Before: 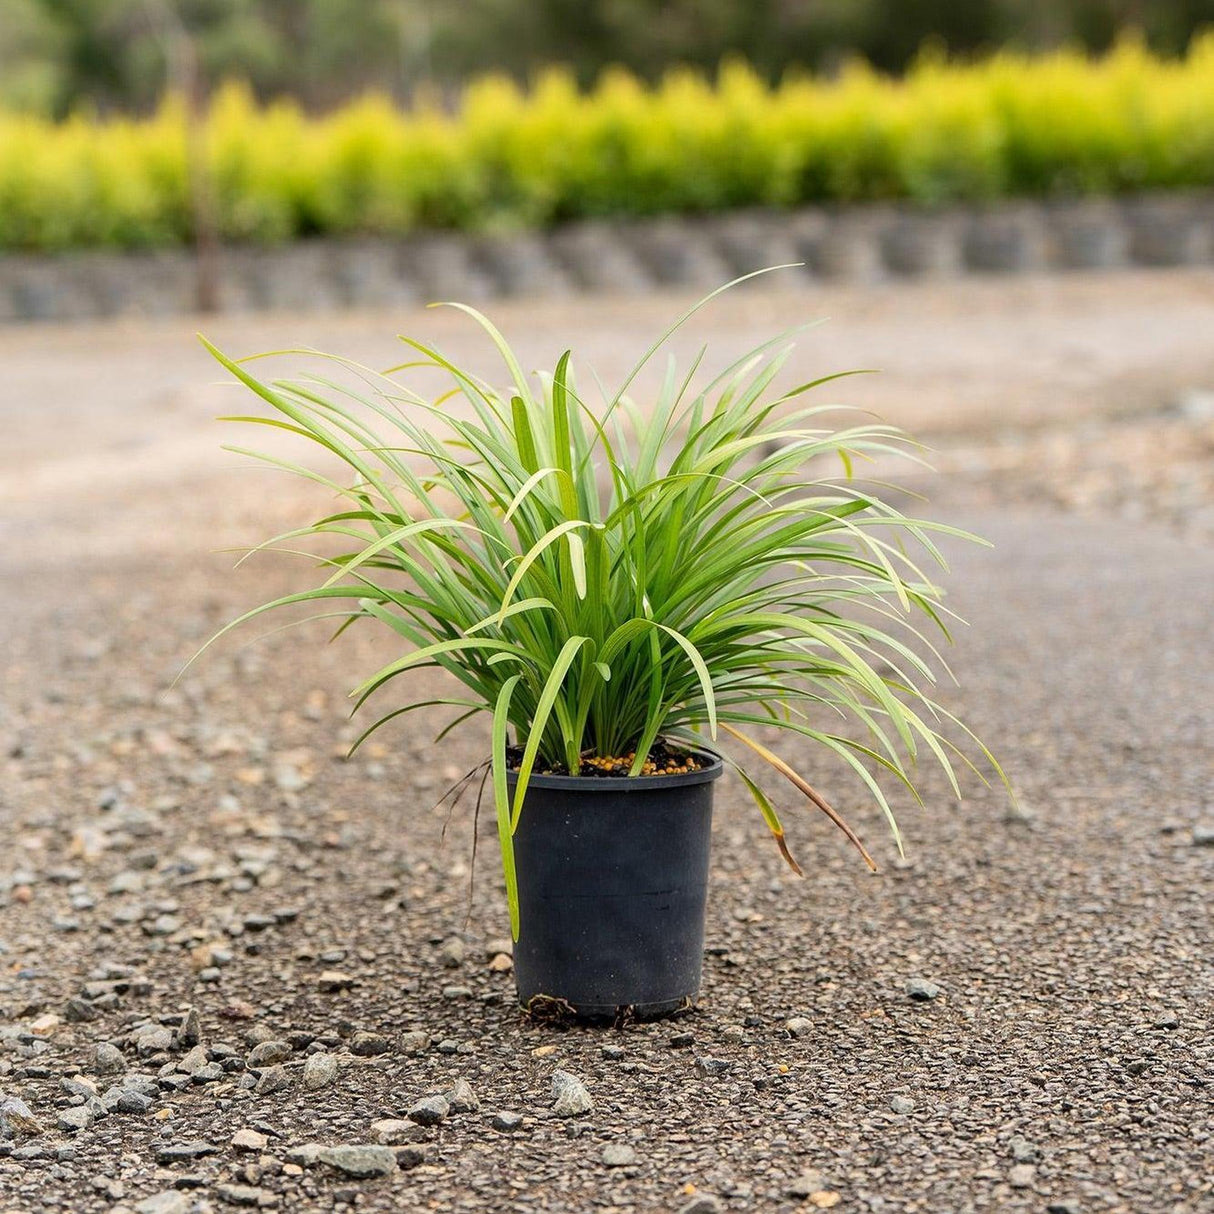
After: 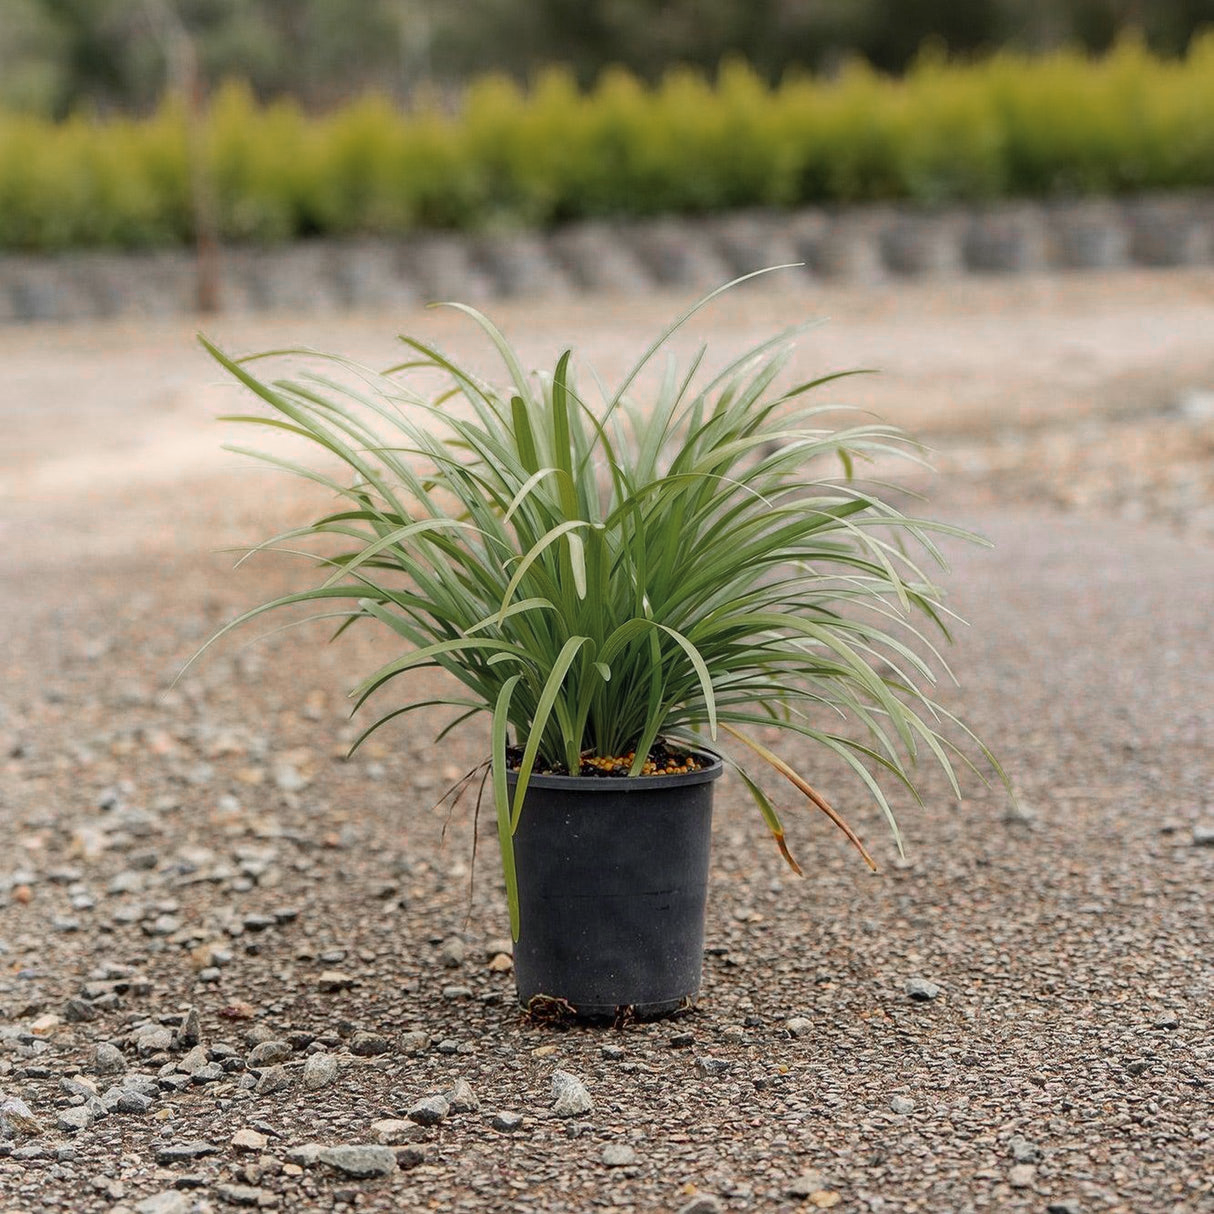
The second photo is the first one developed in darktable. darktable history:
color zones: curves: ch0 [(0, 0.48) (0.209, 0.398) (0.305, 0.332) (0.429, 0.493) (0.571, 0.5) (0.714, 0.5) (0.857, 0.5) (1, 0.48)]; ch1 [(0, 0.736) (0.143, 0.625) (0.225, 0.371) (0.429, 0.256) (0.571, 0.241) (0.714, 0.213) (0.857, 0.48) (1, 0.736)]; ch2 [(0, 0.448) (0.143, 0.498) (0.286, 0.5) (0.429, 0.5) (0.571, 0.5) (0.714, 0.5) (0.857, 0.5) (1, 0.448)]
bloom: size 5%, threshold 95%, strength 15%
